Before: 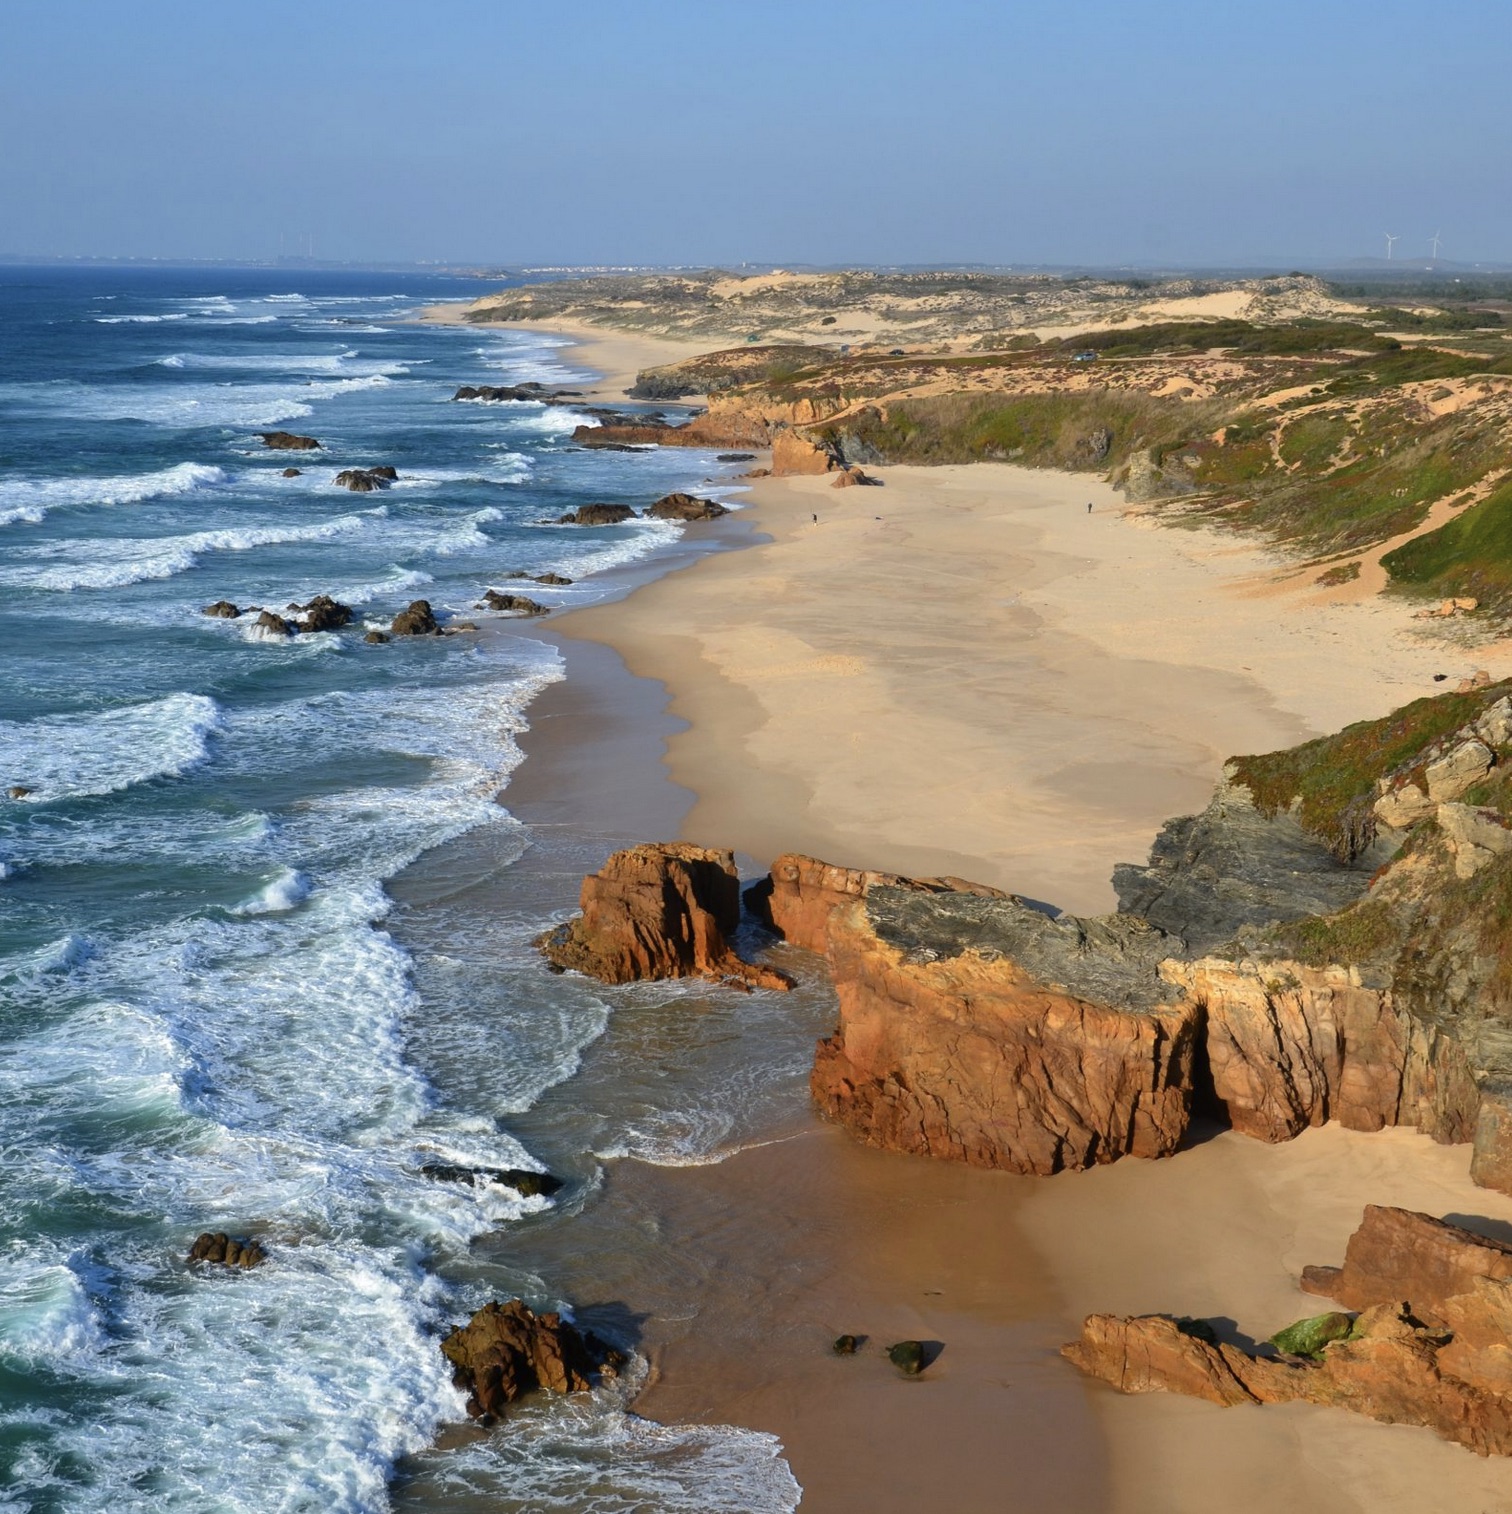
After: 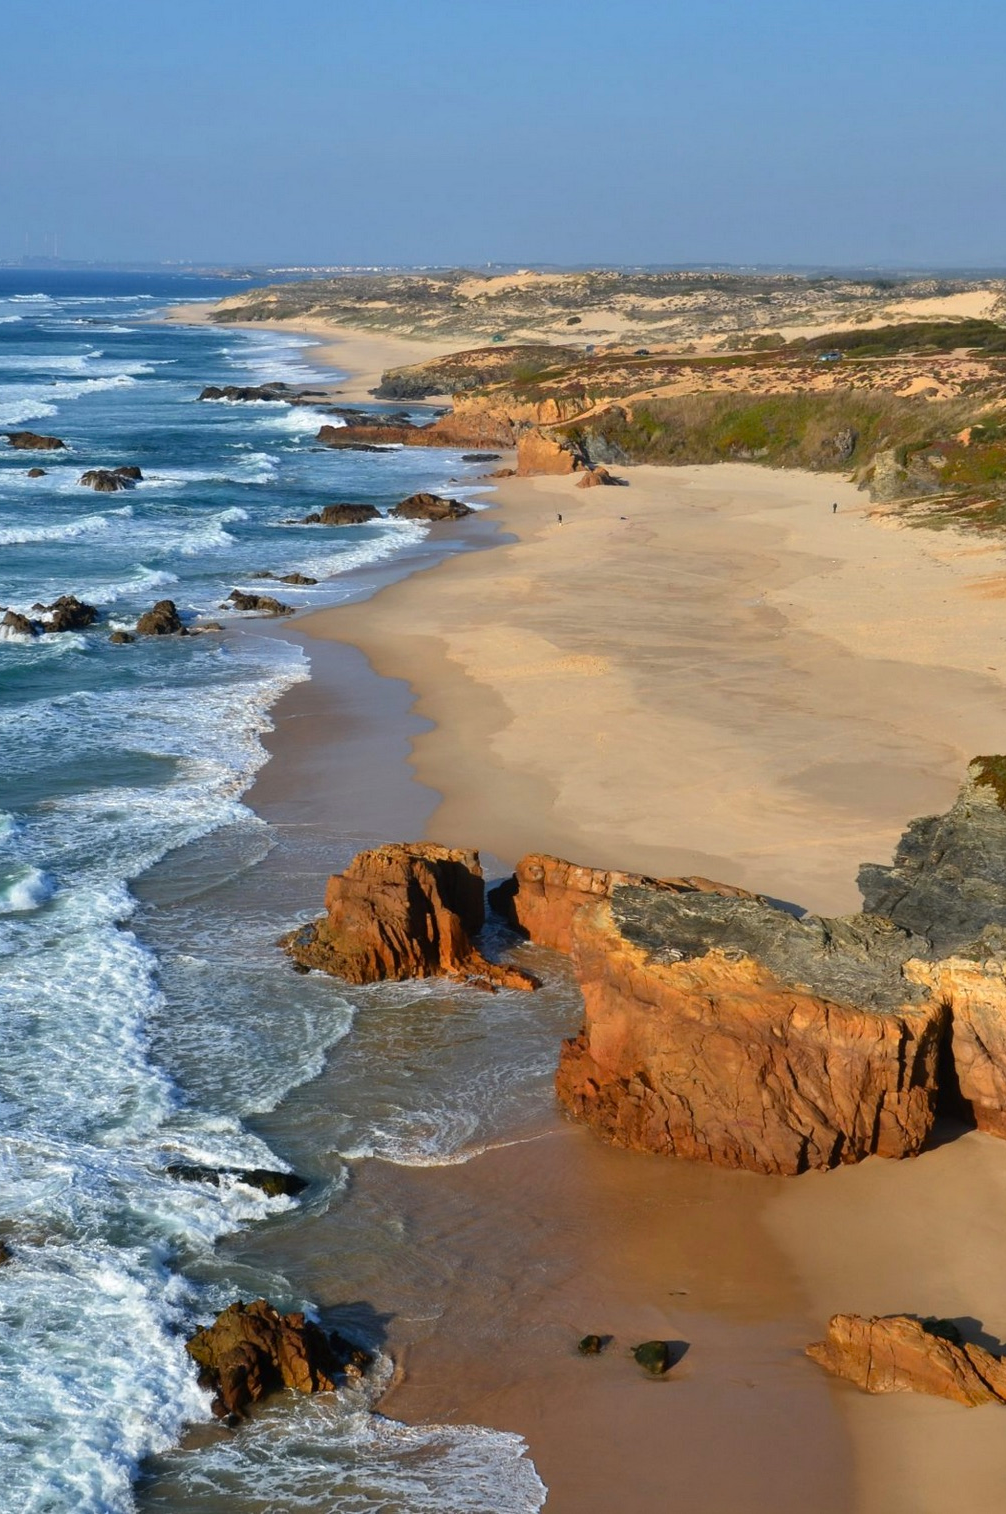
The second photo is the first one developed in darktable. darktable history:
crop: left 16.899%, right 16.556%
shadows and highlights: shadows 60, soften with gaussian
